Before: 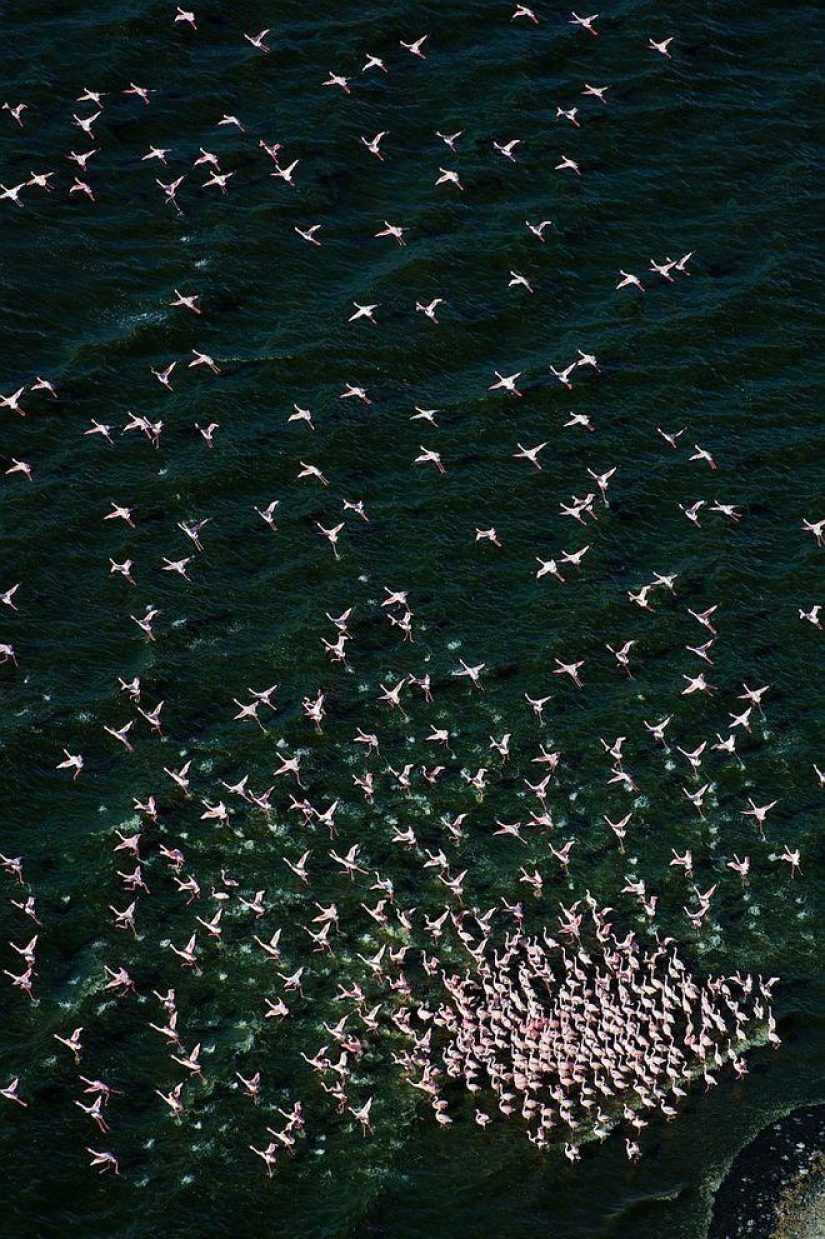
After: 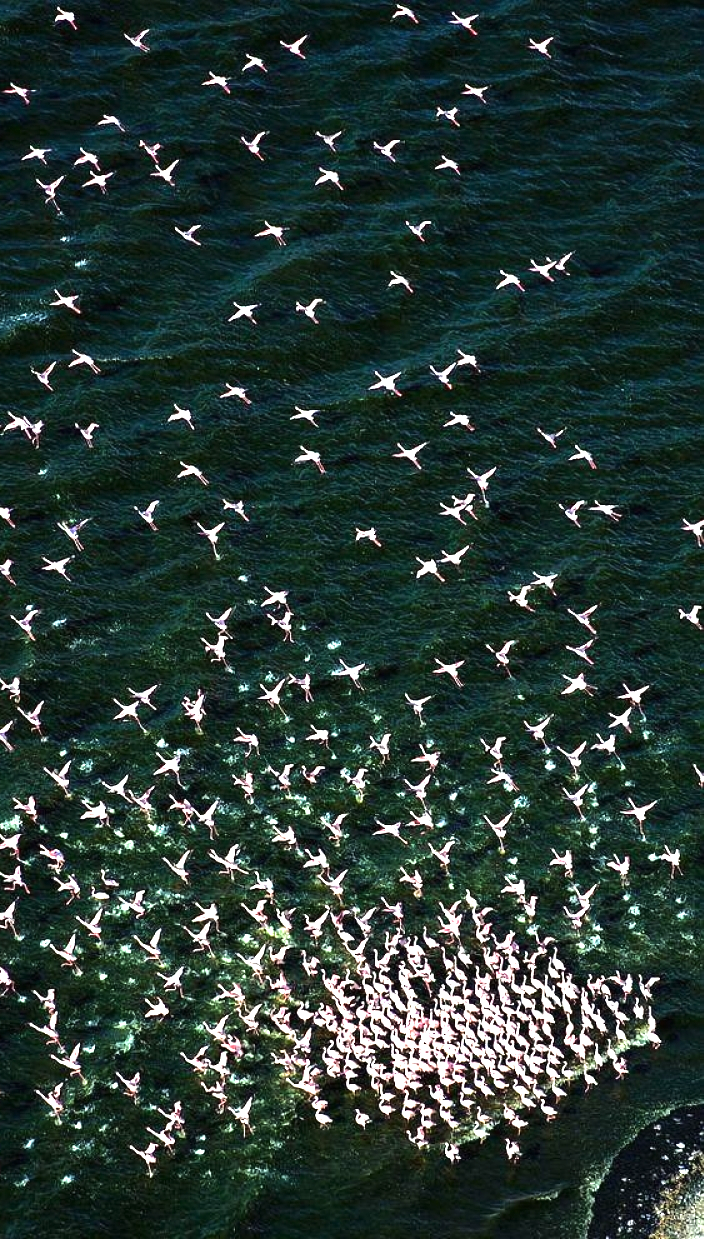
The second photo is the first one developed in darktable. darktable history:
exposure: black level correction 0, exposure 1.3 EV, compensate exposure bias true, compensate highlight preservation false
crop and rotate: left 14.584%
tone equalizer: -8 EV -0.75 EV, -7 EV -0.7 EV, -6 EV -0.6 EV, -5 EV -0.4 EV, -3 EV 0.4 EV, -2 EV 0.6 EV, -1 EV 0.7 EV, +0 EV 0.75 EV, edges refinement/feathering 500, mask exposure compensation -1.57 EV, preserve details no
